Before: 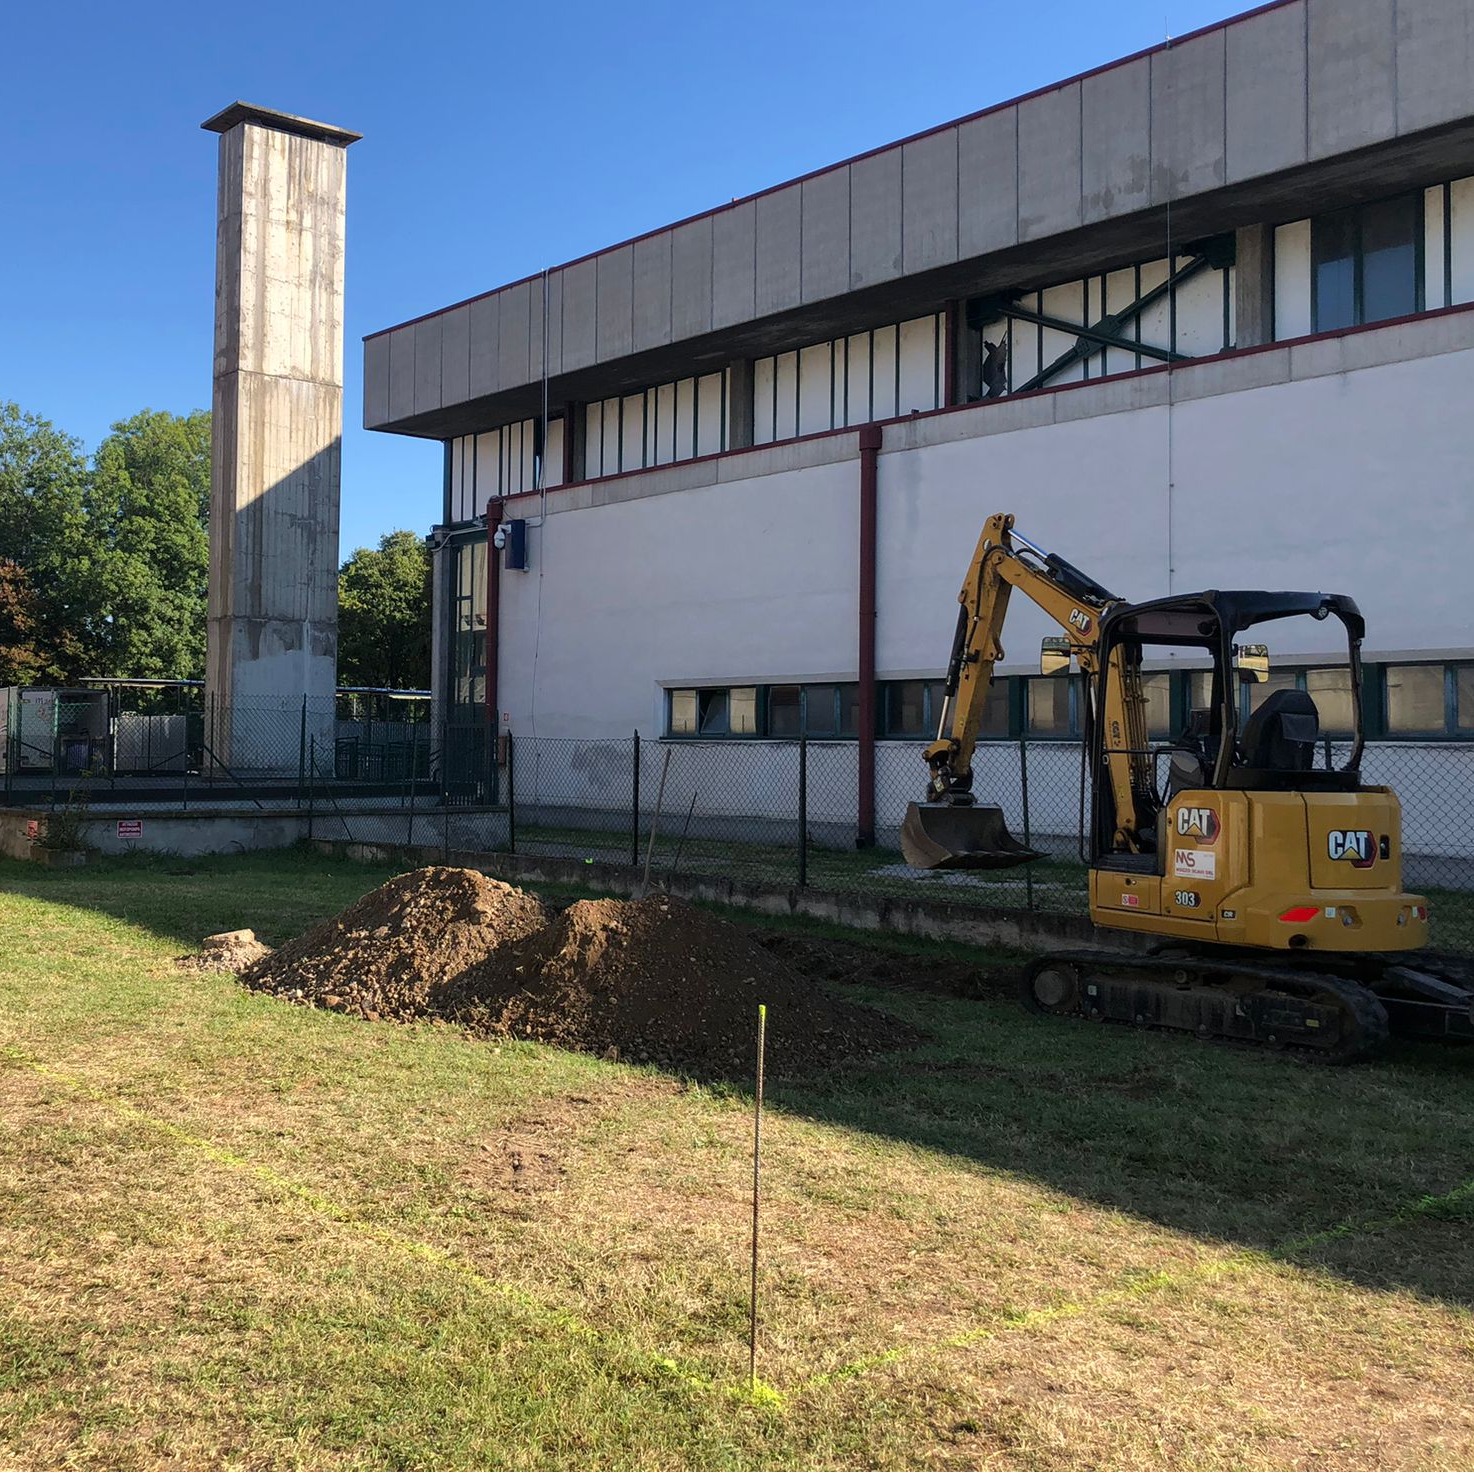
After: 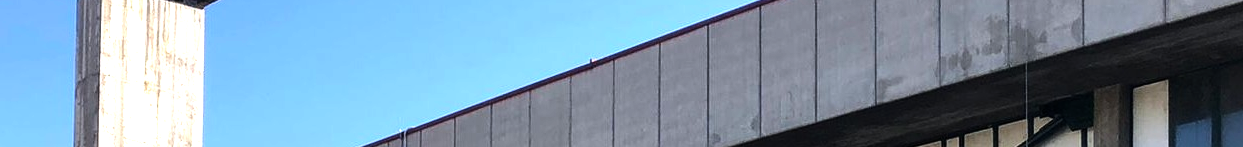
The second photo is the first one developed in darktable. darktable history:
crop and rotate: left 9.644%, top 9.491%, right 6.021%, bottom 80.509%
tone equalizer: -8 EV -0.75 EV, -7 EV -0.7 EV, -6 EV -0.6 EV, -5 EV -0.4 EV, -3 EV 0.4 EV, -2 EV 0.6 EV, -1 EV 0.7 EV, +0 EV 0.75 EV, edges refinement/feathering 500, mask exposure compensation -1.57 EV, preserve details no
exposure: exposure 0.3 EV, compensate highlight preservation false
